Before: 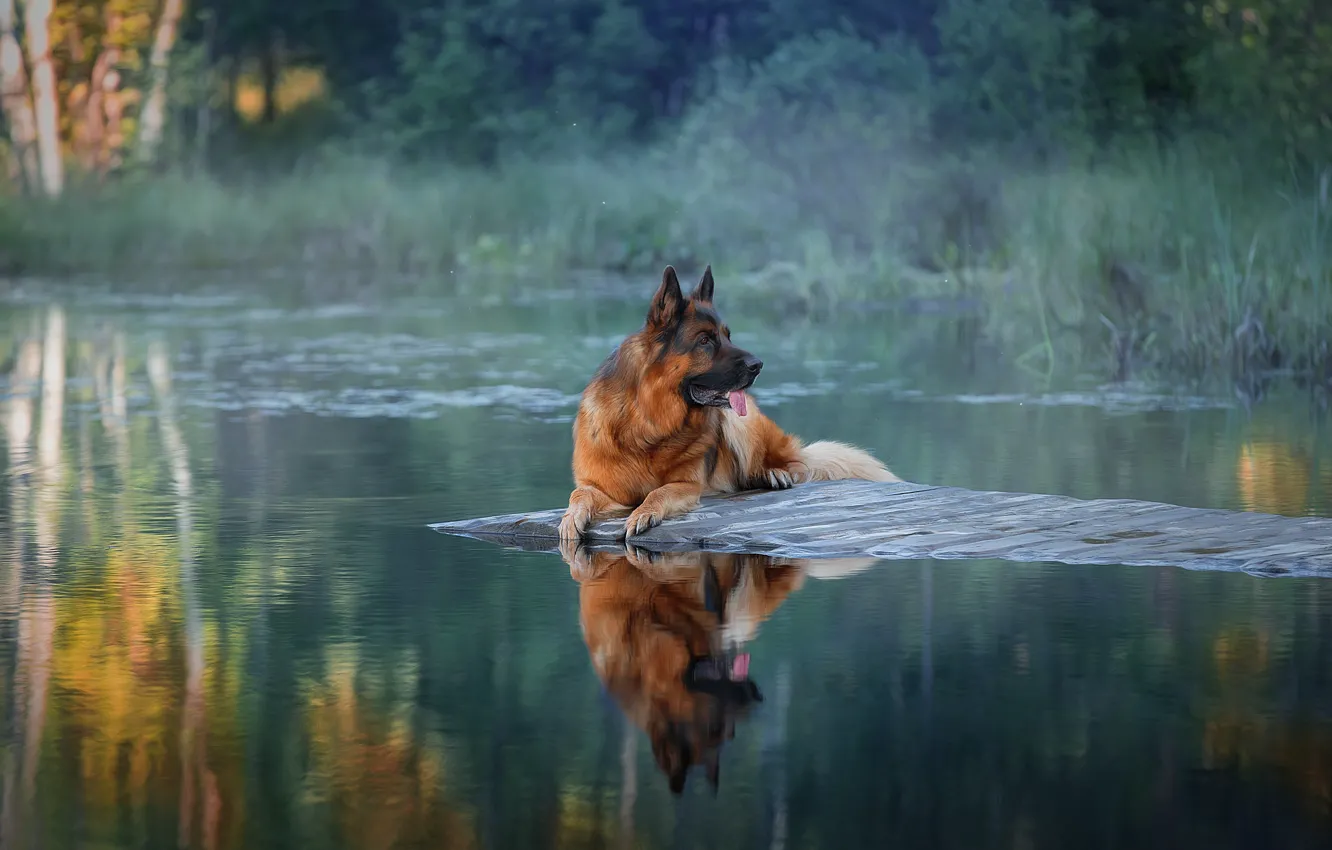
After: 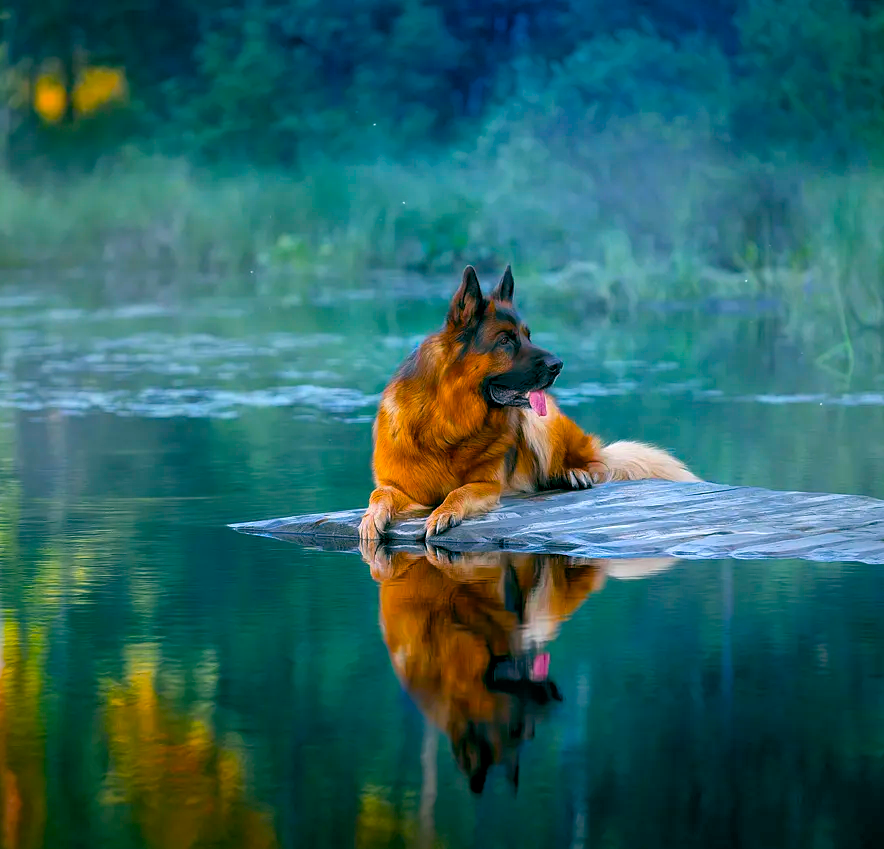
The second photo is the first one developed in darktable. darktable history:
color balance rgb: highlights gain › chroma 0.887%, highlights gain › hue 29.03°, global offset › luminance -0.333%, global offset › chroma 0.113%, global offset › hue 164.96°, perceptual saturation grading › global saturation 64.329%, perceptual saturation grading › highlights 49.193%, perceptual saturation grading › shadows 29.562%, perceptual brilliance grading › highlights 11.354%
crop and rotate: left 15.07%, right 18.531%
